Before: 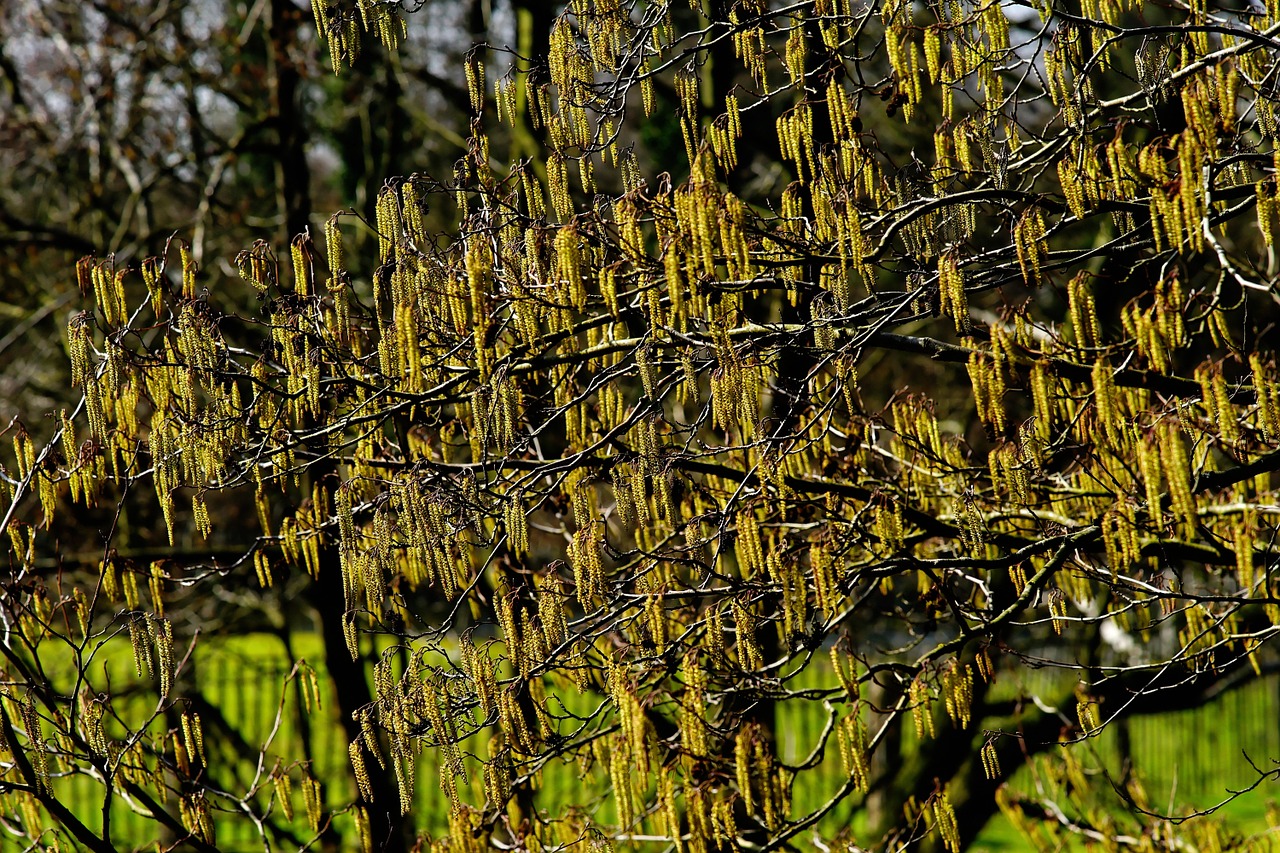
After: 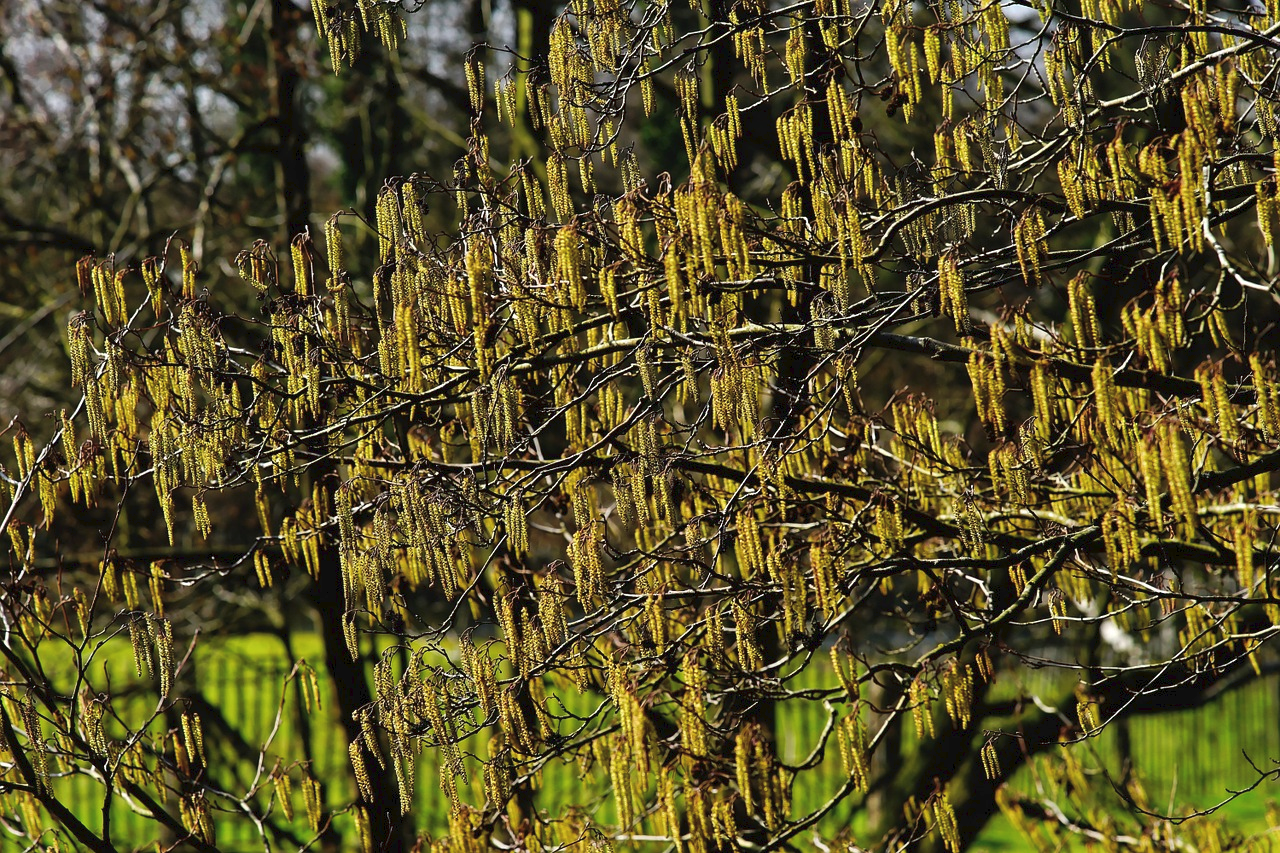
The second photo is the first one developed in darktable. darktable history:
tone curve: curves: ch0 [(0, 0) (0.003, 0.04) (0.011, 0.053) (0.025, 0.077) (0.044, 0.104) (0.069, 0.127) (0.1, 0.15) (0.136, 0.177) (0.177, 0.215) (0.224, 0.254) (0.277, 0.3) (0.335, 0.355) (0.399, 0.41) (0.468, 0.477) (0.543, 0.554) (0.623, 0.636) (0.709, 0.72) (0.801, 0.804) (0.898, 0.892) (1, 1)], preserve colors none
